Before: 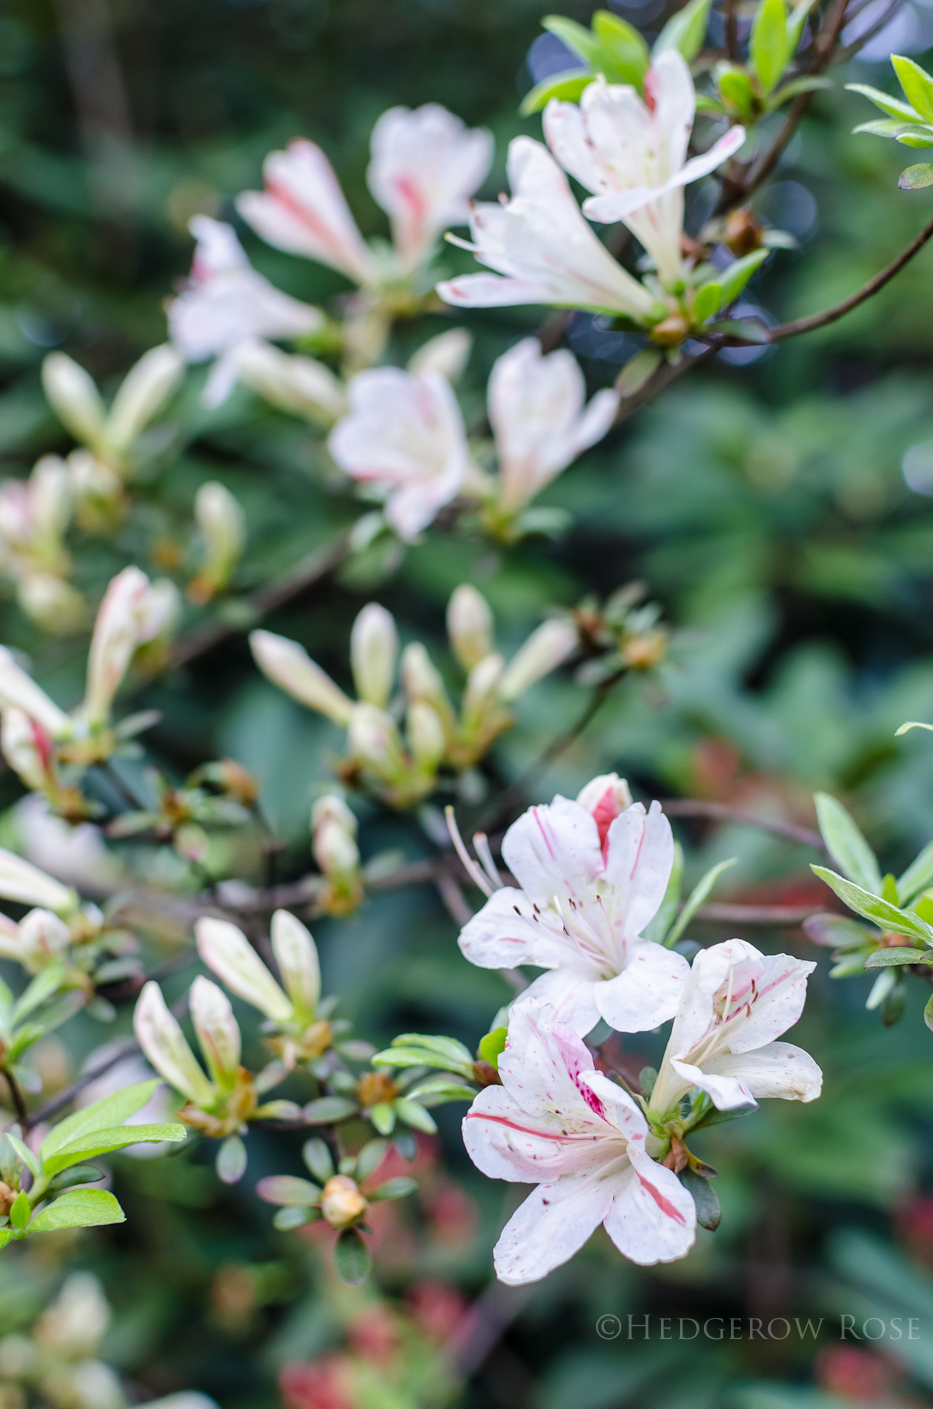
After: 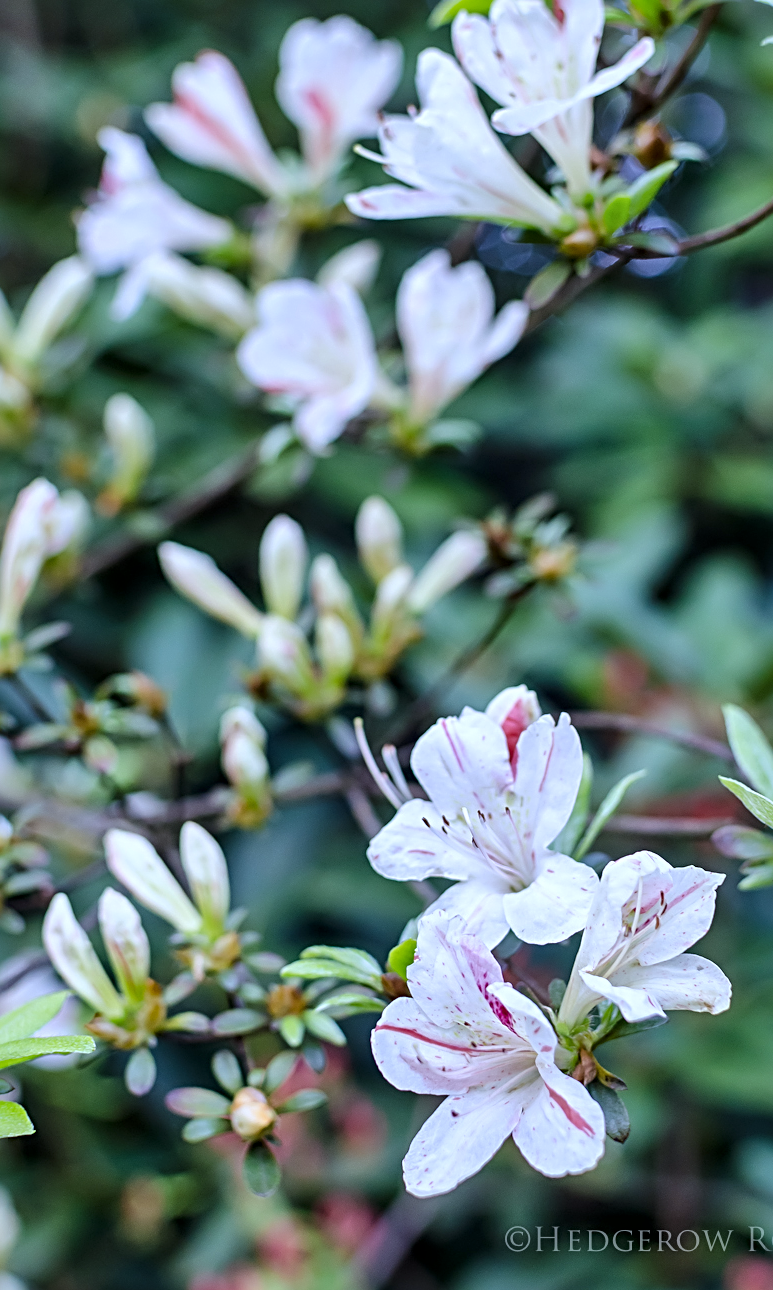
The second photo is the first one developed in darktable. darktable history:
sharpen: radius 3.119
shadows and highlights: highlights color adjustment 0%, low approximation 0.01, soften with gaussian
white balance: red 0.931, blue 1.11
local contrast: mode bilateral grid, contrast 20, coarseness 50, detail 132%, midtone range 0.2
crop: left 9.807%, top 6.259%, right 7.334%, bottom 2.177%
